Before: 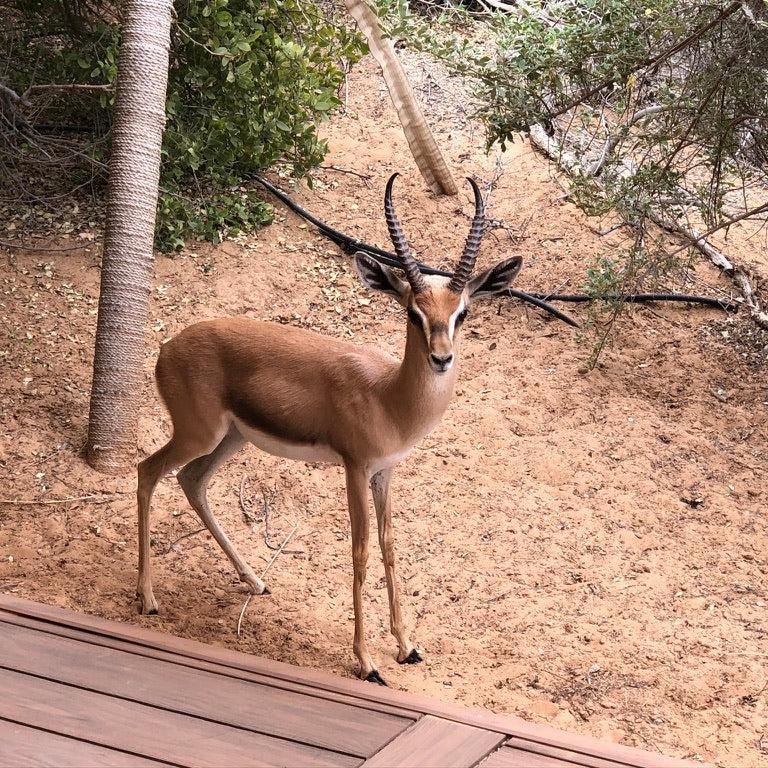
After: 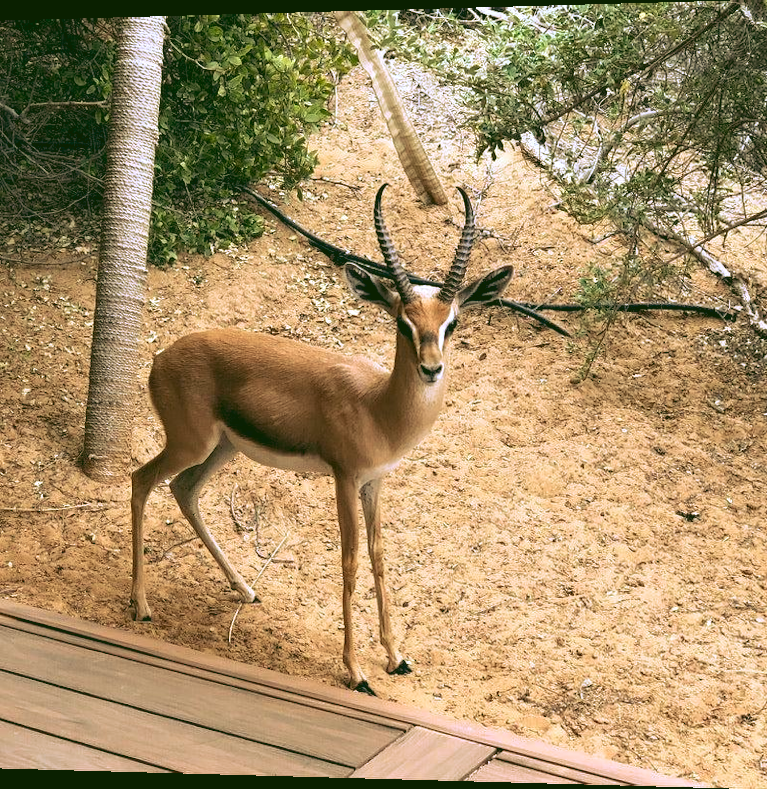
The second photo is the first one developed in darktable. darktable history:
rgb curve: curves: ch0 [(0.123, 0.061) (0.995, 0.887)]; ch1 [(0.06, 0.116) (1, 0.906)]; ch2 [(0, 0) (0.824, 0.69) (1, 1)], mode RGB, independent channels, compensate middle gray true
exposure: black level correction 0.001, exposure 0.5 EV, compensate exposure bias true, compensate highlight preservation false
rotate and perspective: lens shift (horizontal) -0.055, automatic cropping off
